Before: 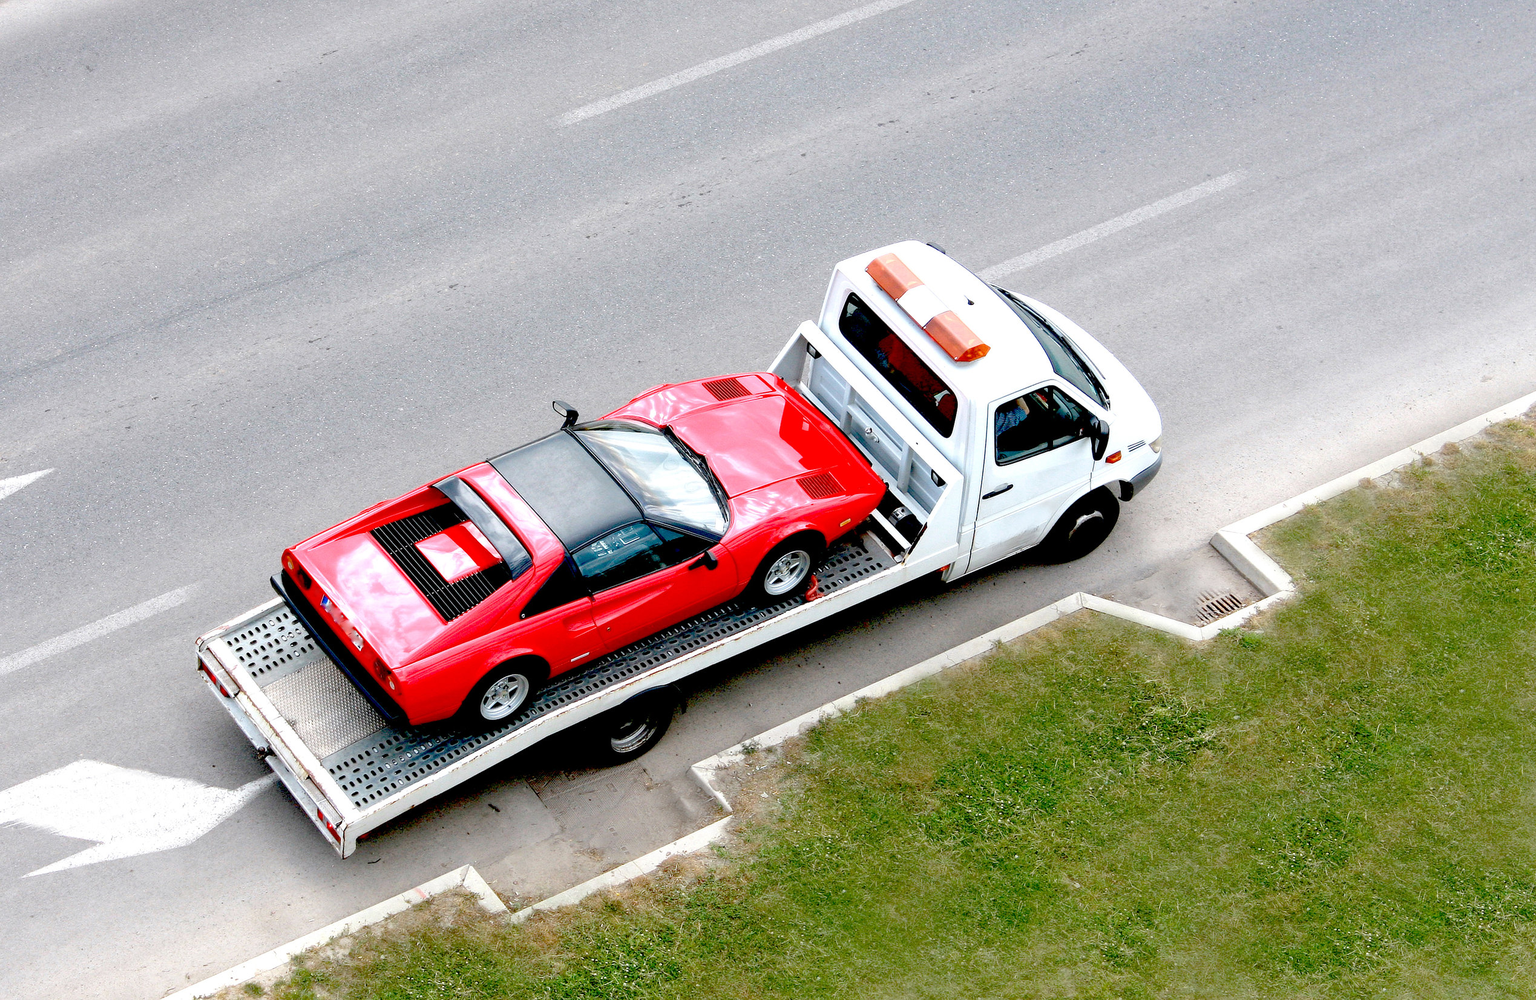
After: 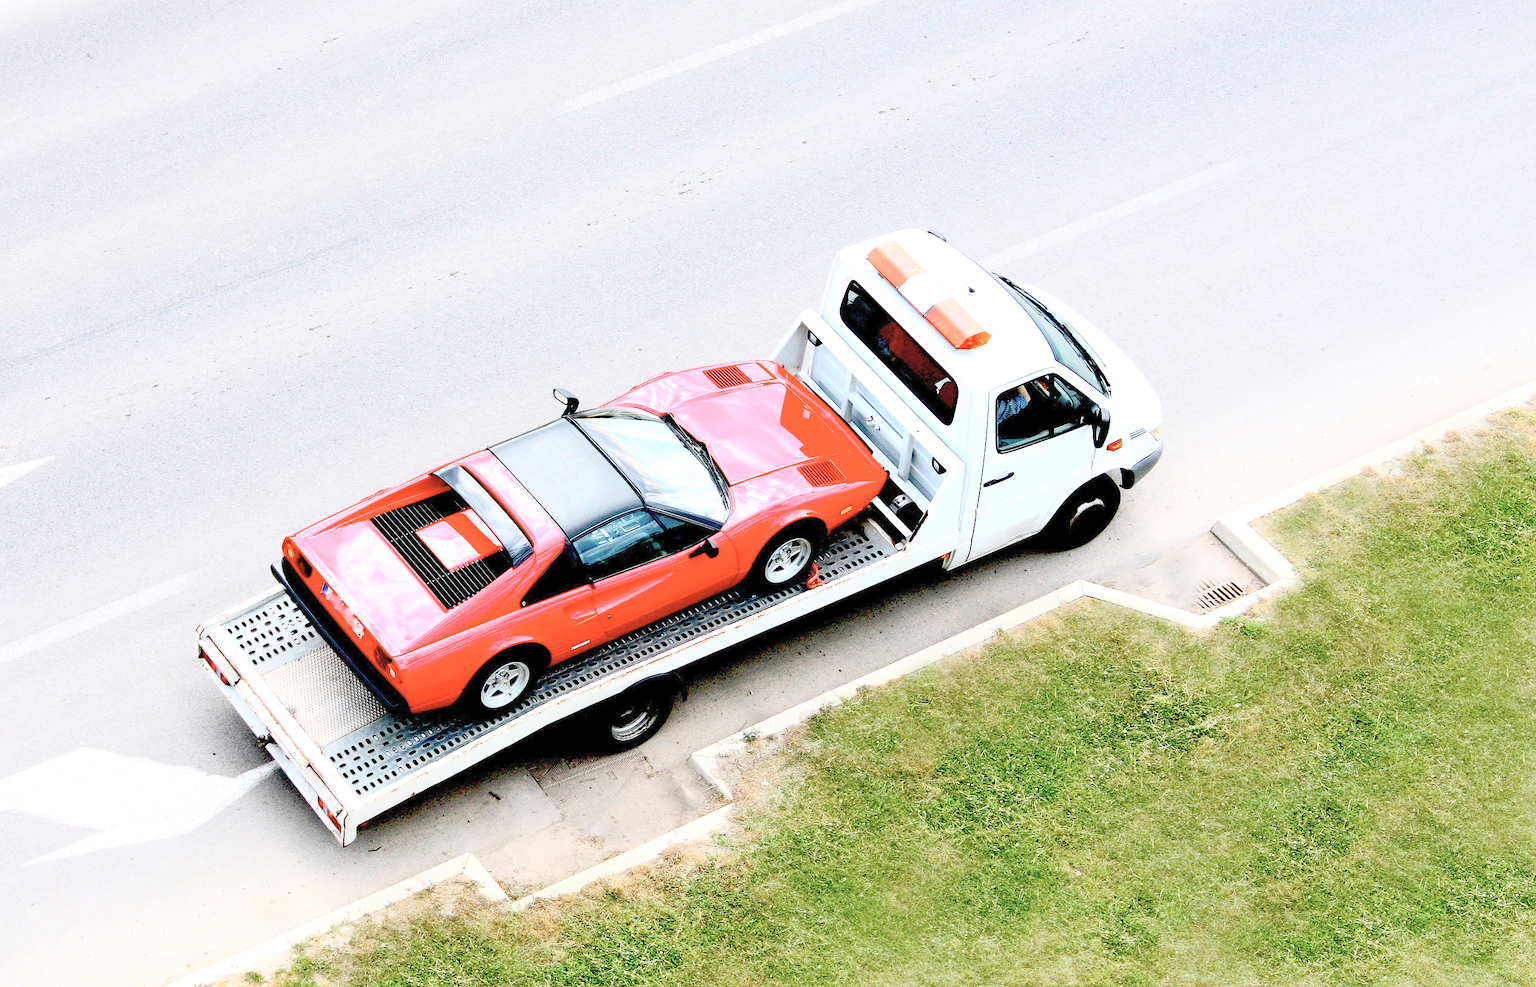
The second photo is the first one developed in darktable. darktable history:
crop: top 1.286%, right 0.043%
contrast brightness saturation: contrast 0.38, brightness 0.53
